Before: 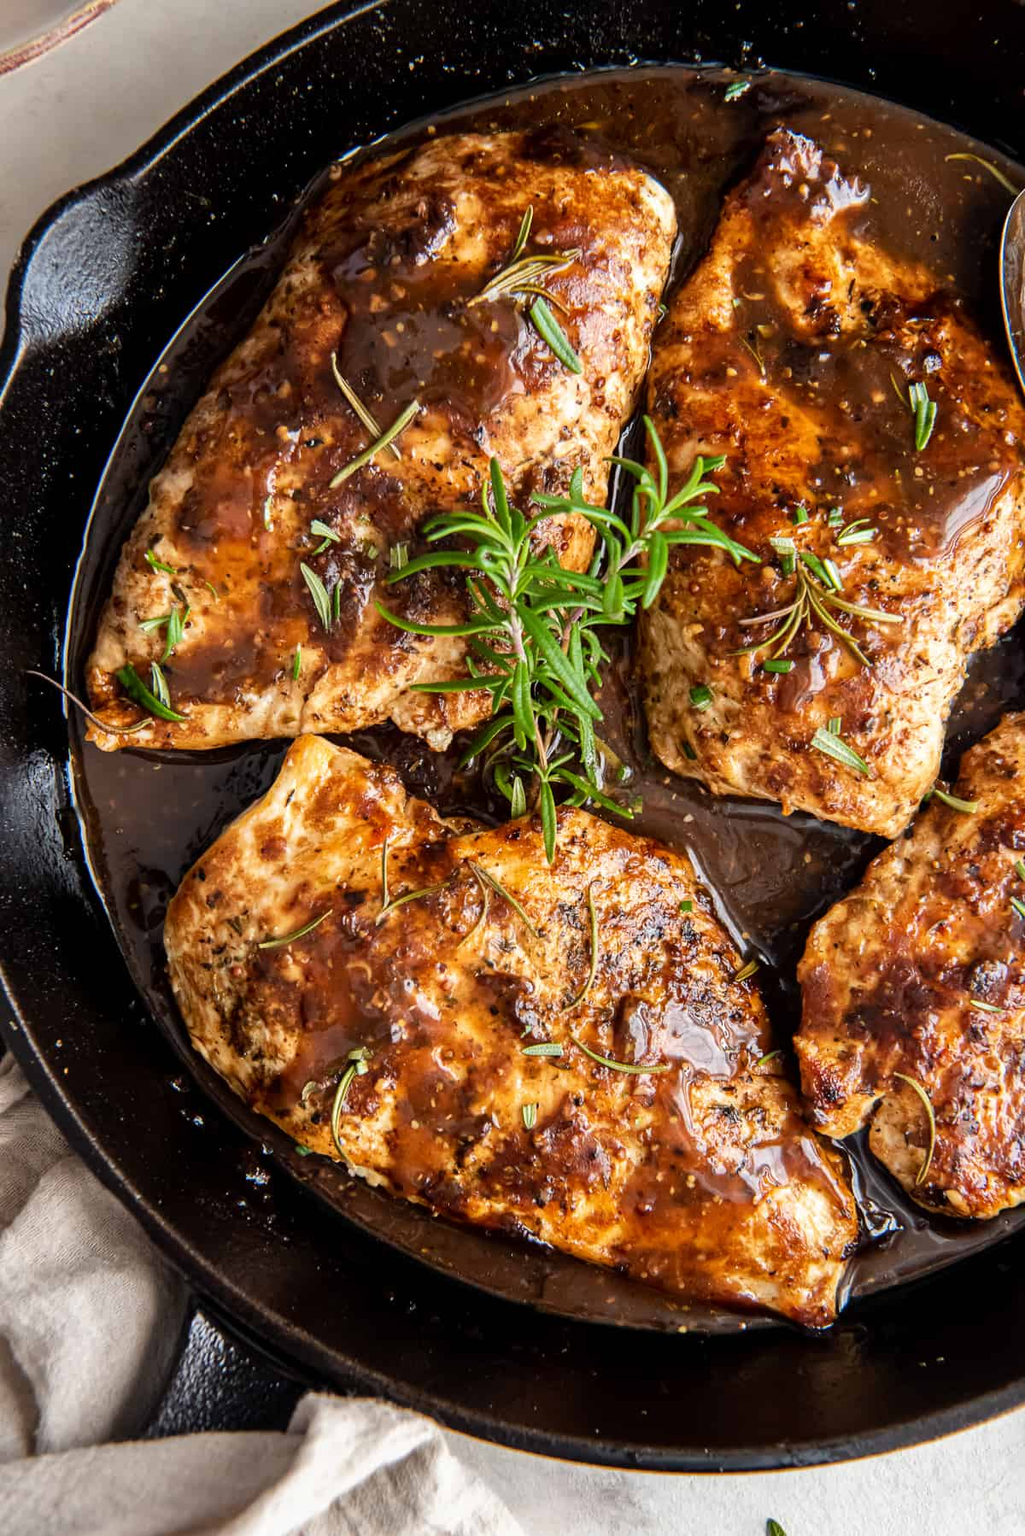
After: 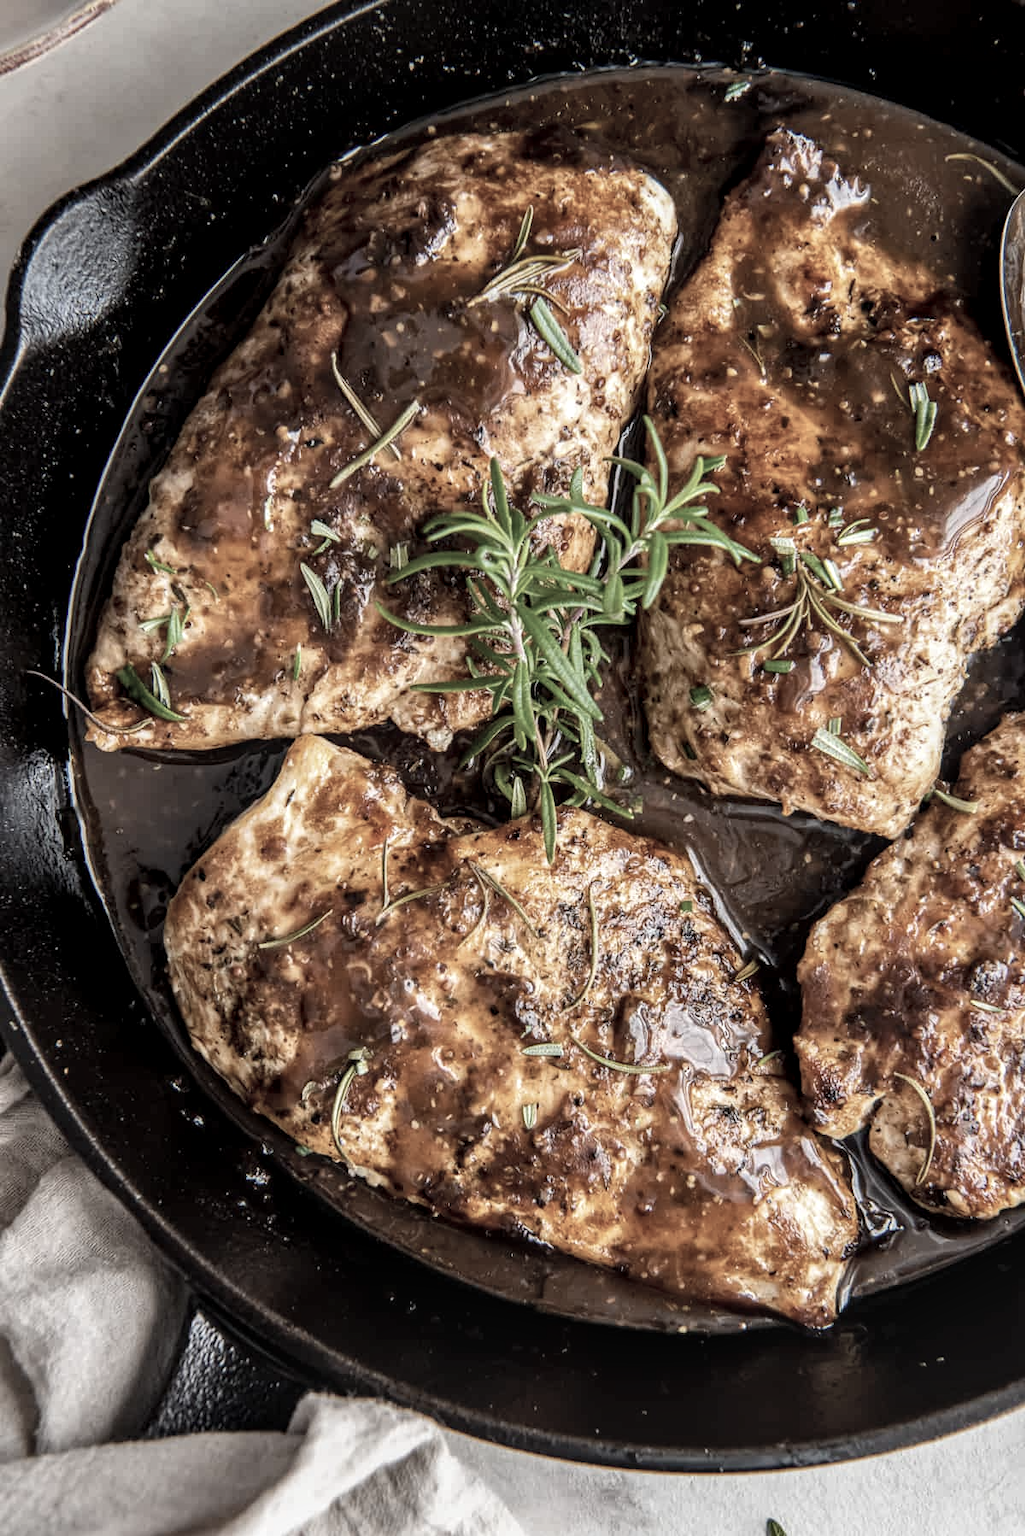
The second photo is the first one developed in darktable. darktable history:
local contrast: on, module defaults
color correction: highlights b* -0.055, saturation 0.473
color zones: curves: ch0 [(0.25, 0.5) (0.428, 0.473) (0.75, 0.5)]; ch1 [(0.243, 0.479) (0.398, 0.452) (0.75, 0.5)]
